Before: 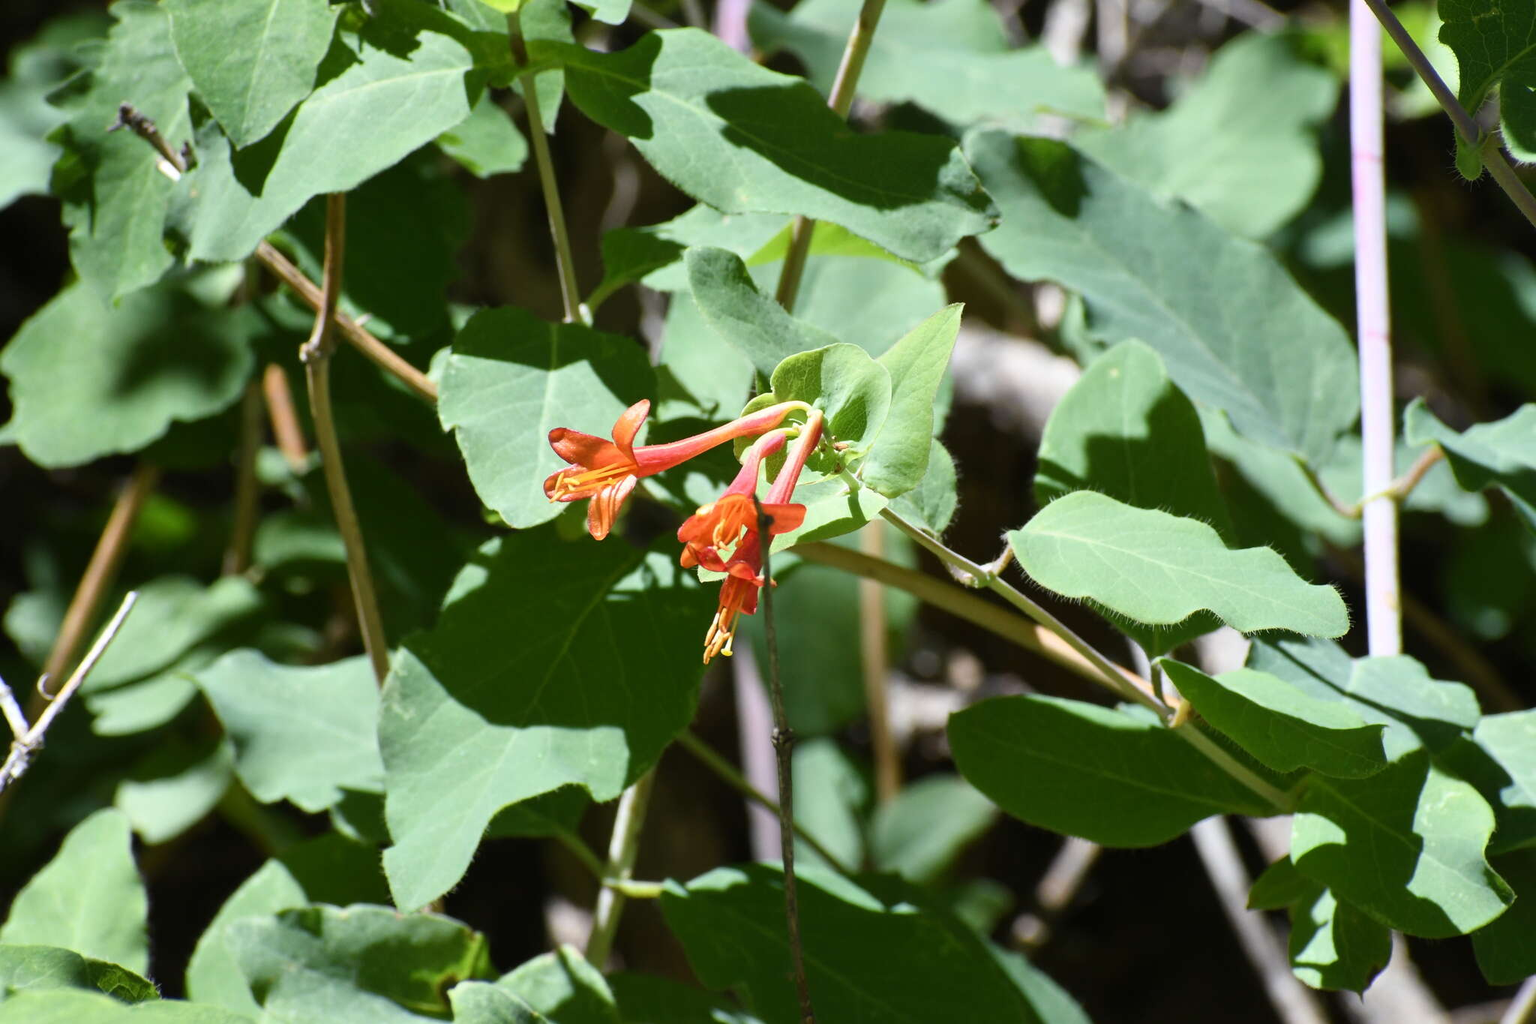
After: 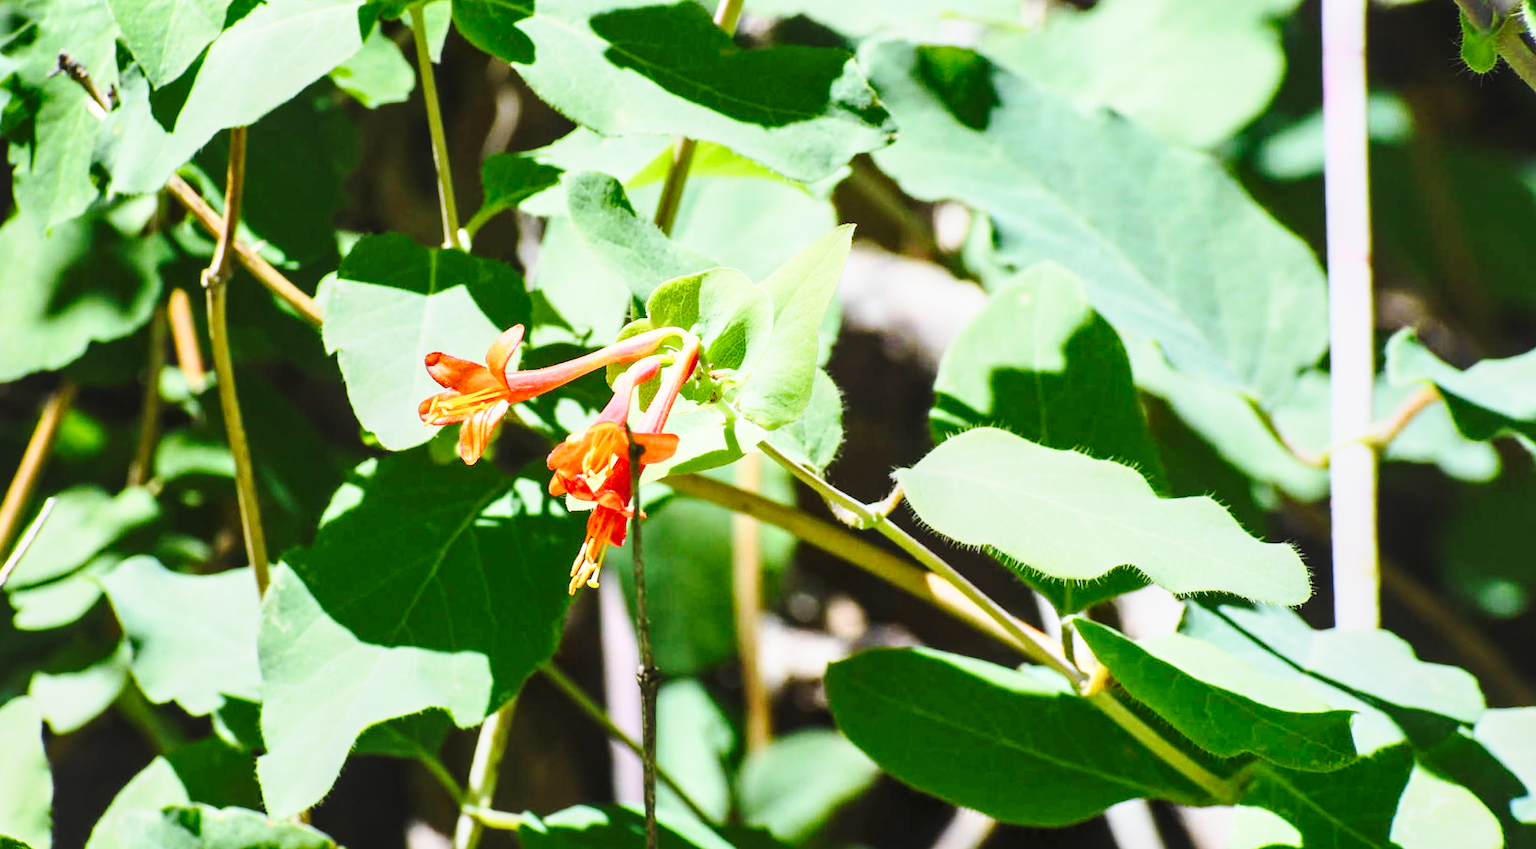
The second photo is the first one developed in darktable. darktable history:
crop: left 1.964%, top 3.251%, right 1.122%, bottom 4.933%
base curve: curves: ch0 [(0, 0) (0.028, 0.03) (0.121, 0.232) (0.46, 0.748) (0.859, 0.968) (1, 1)], preserve colors none
local contrast: on, module defaults
rotate and perspective: rotation 1.69°, lens shift (vertical) -0.023, lens shift (horizontal) -0.291, crop left 0.025, crop right 0.988, crop top 0.092, crop bottom 0.842
contrast brightness saturation: contrast 0.2, brightness 0.16, saturation 0.22
